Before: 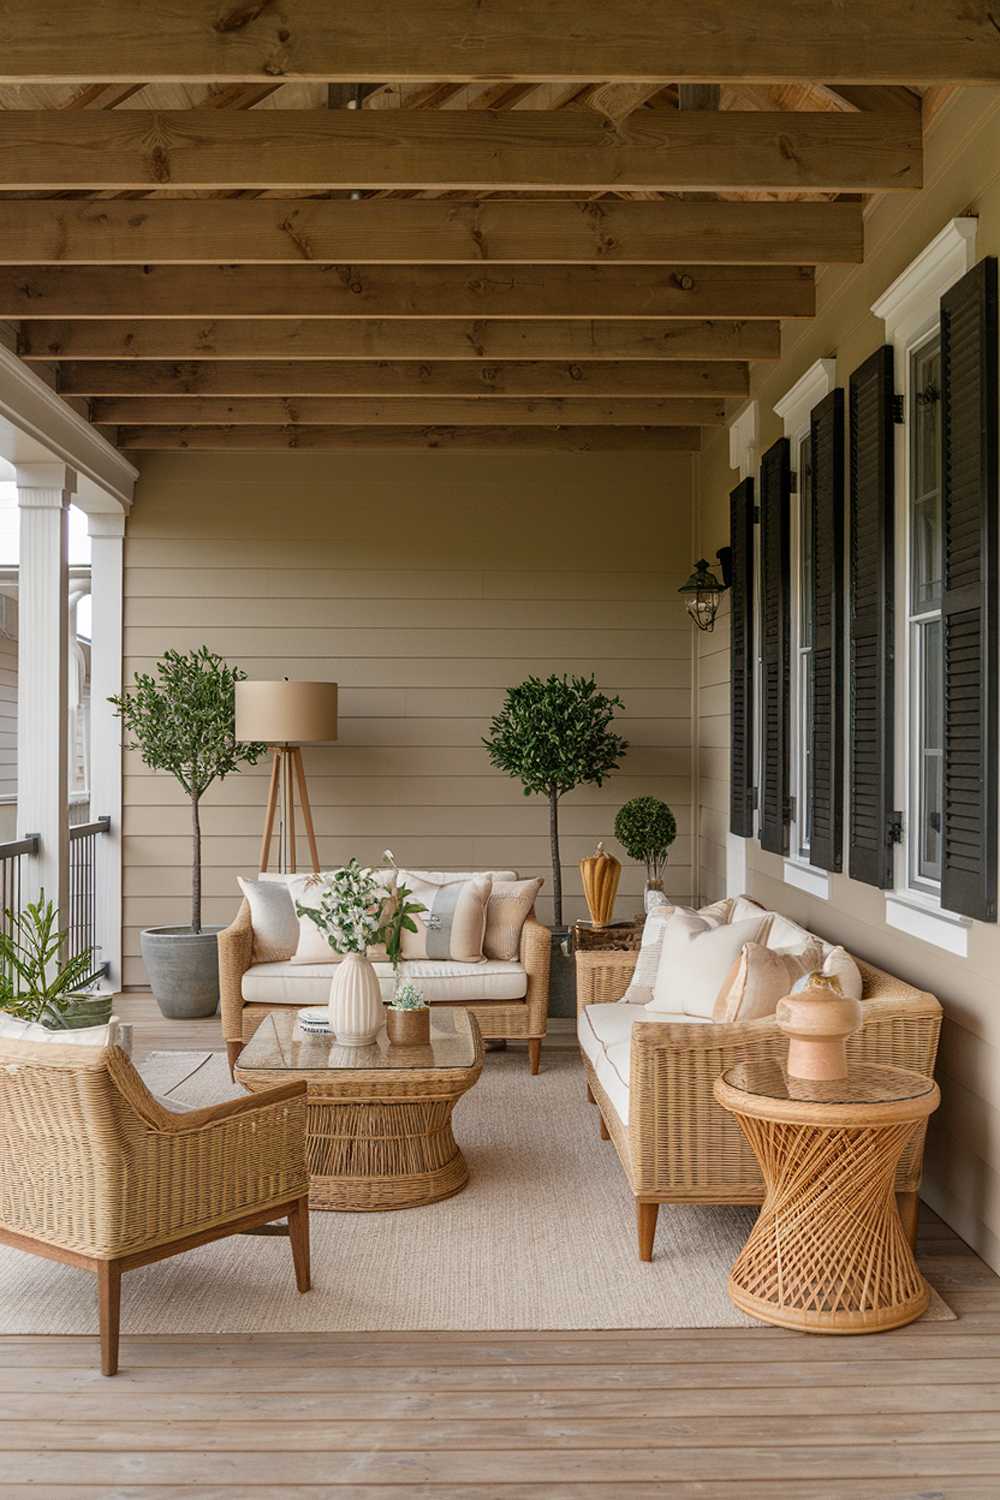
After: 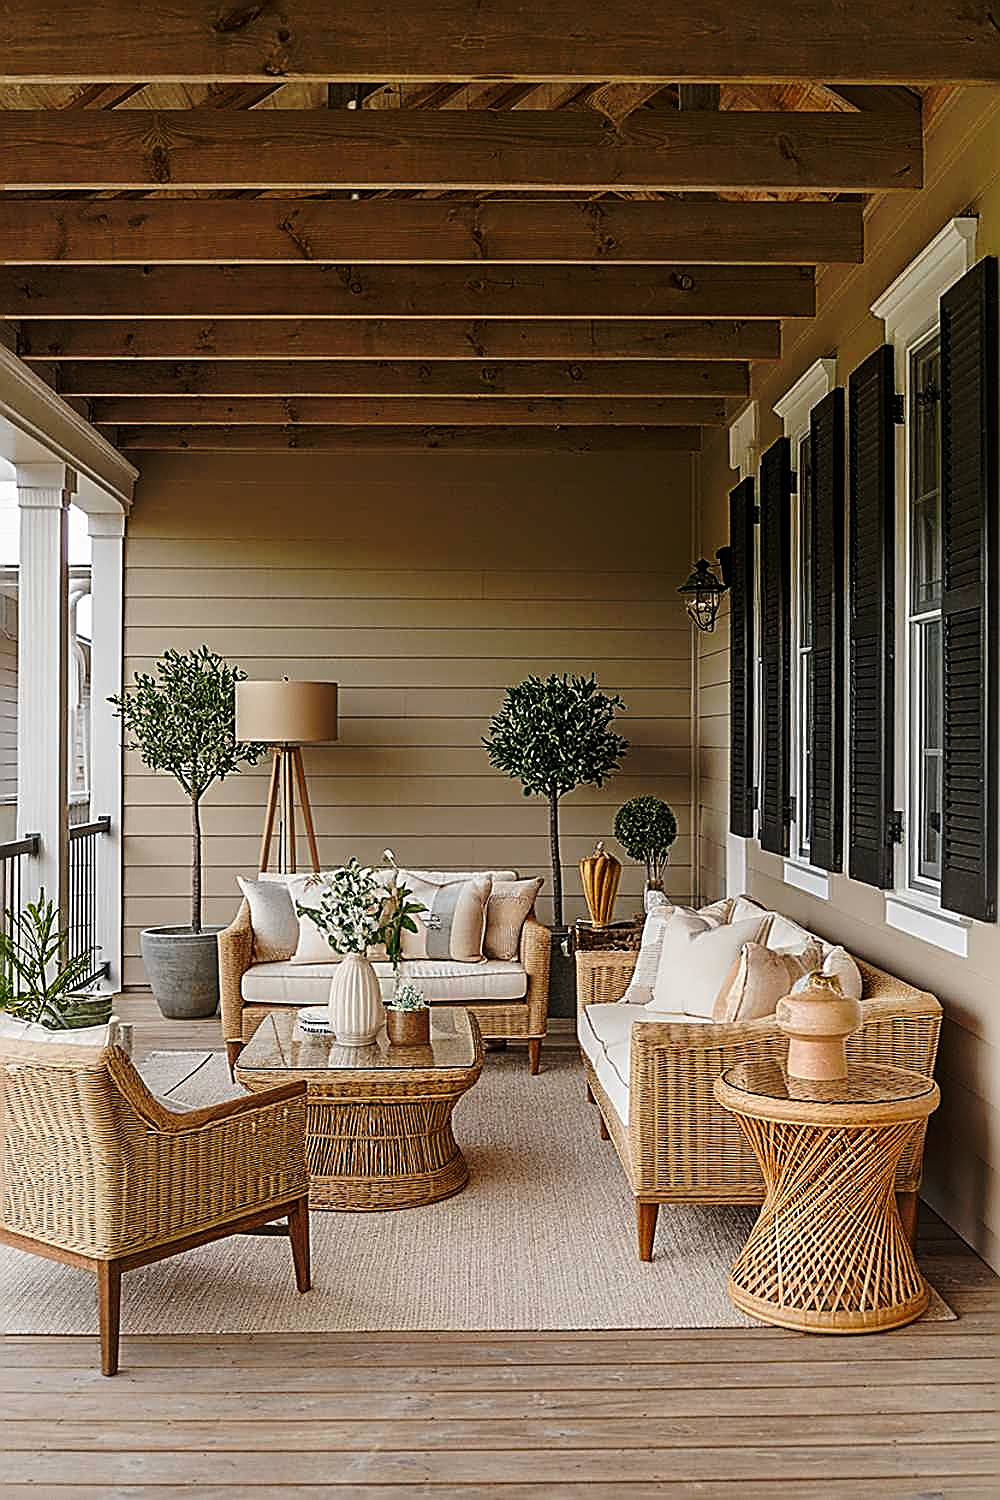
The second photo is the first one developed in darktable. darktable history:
base curve: curves: ch0 [(0, 0) (0.073, 0.04) (0.157, 0.139) (0.492, 0.492) (0.758, 0.758) (1, 1)], preserve colors none
sharpen: amount 1.877
